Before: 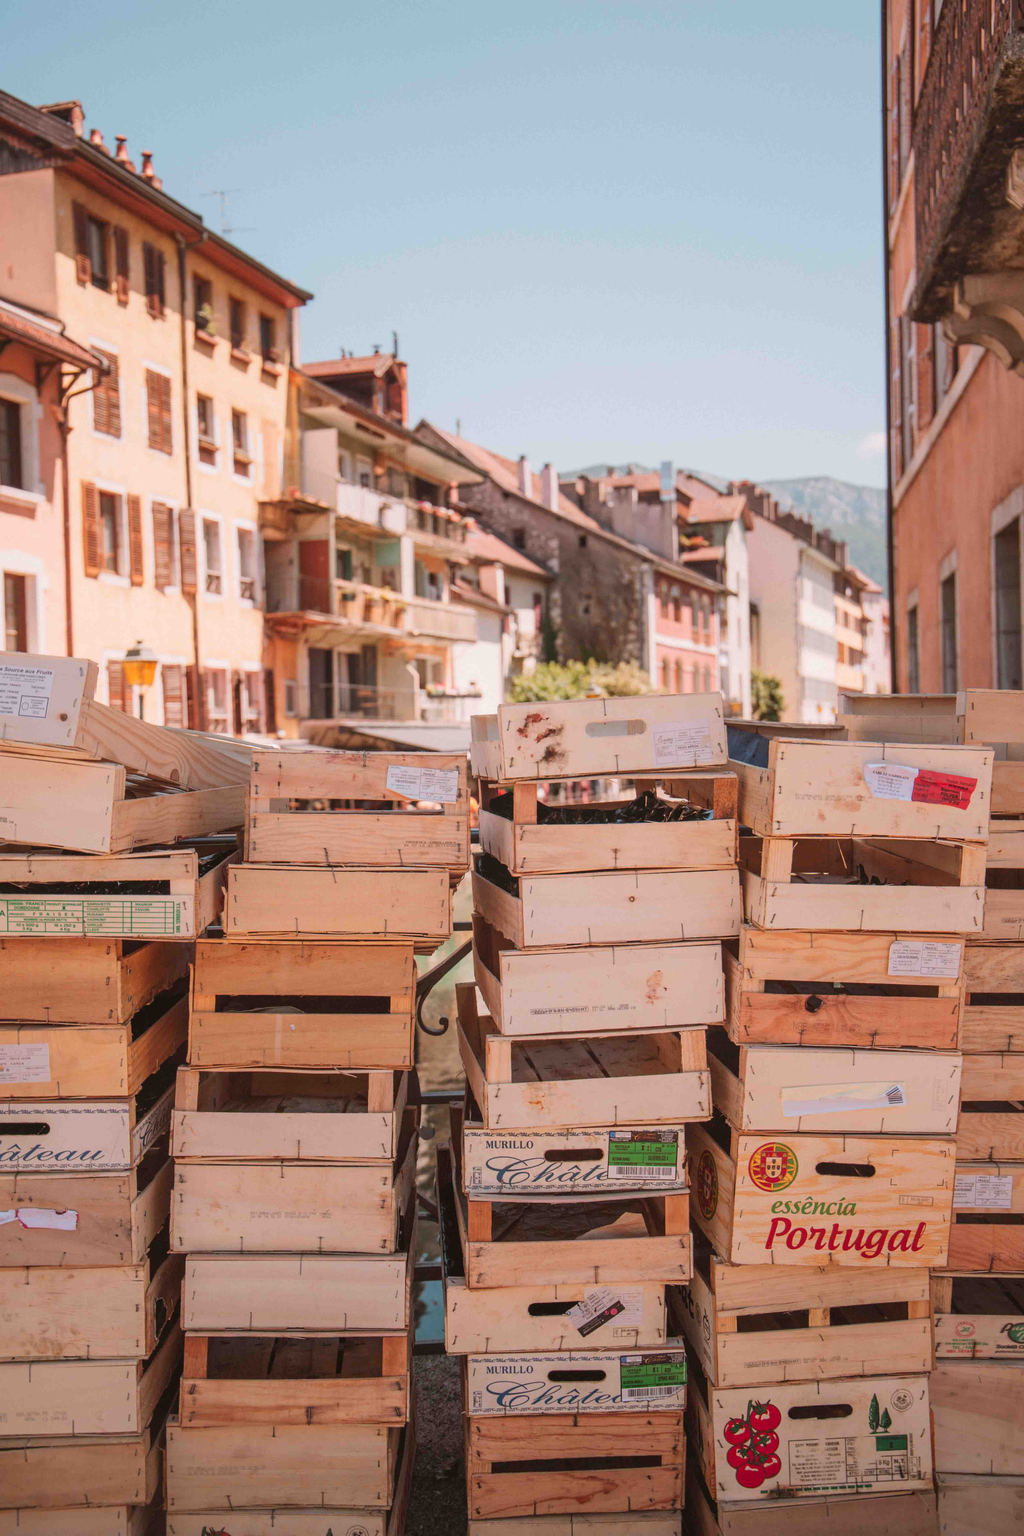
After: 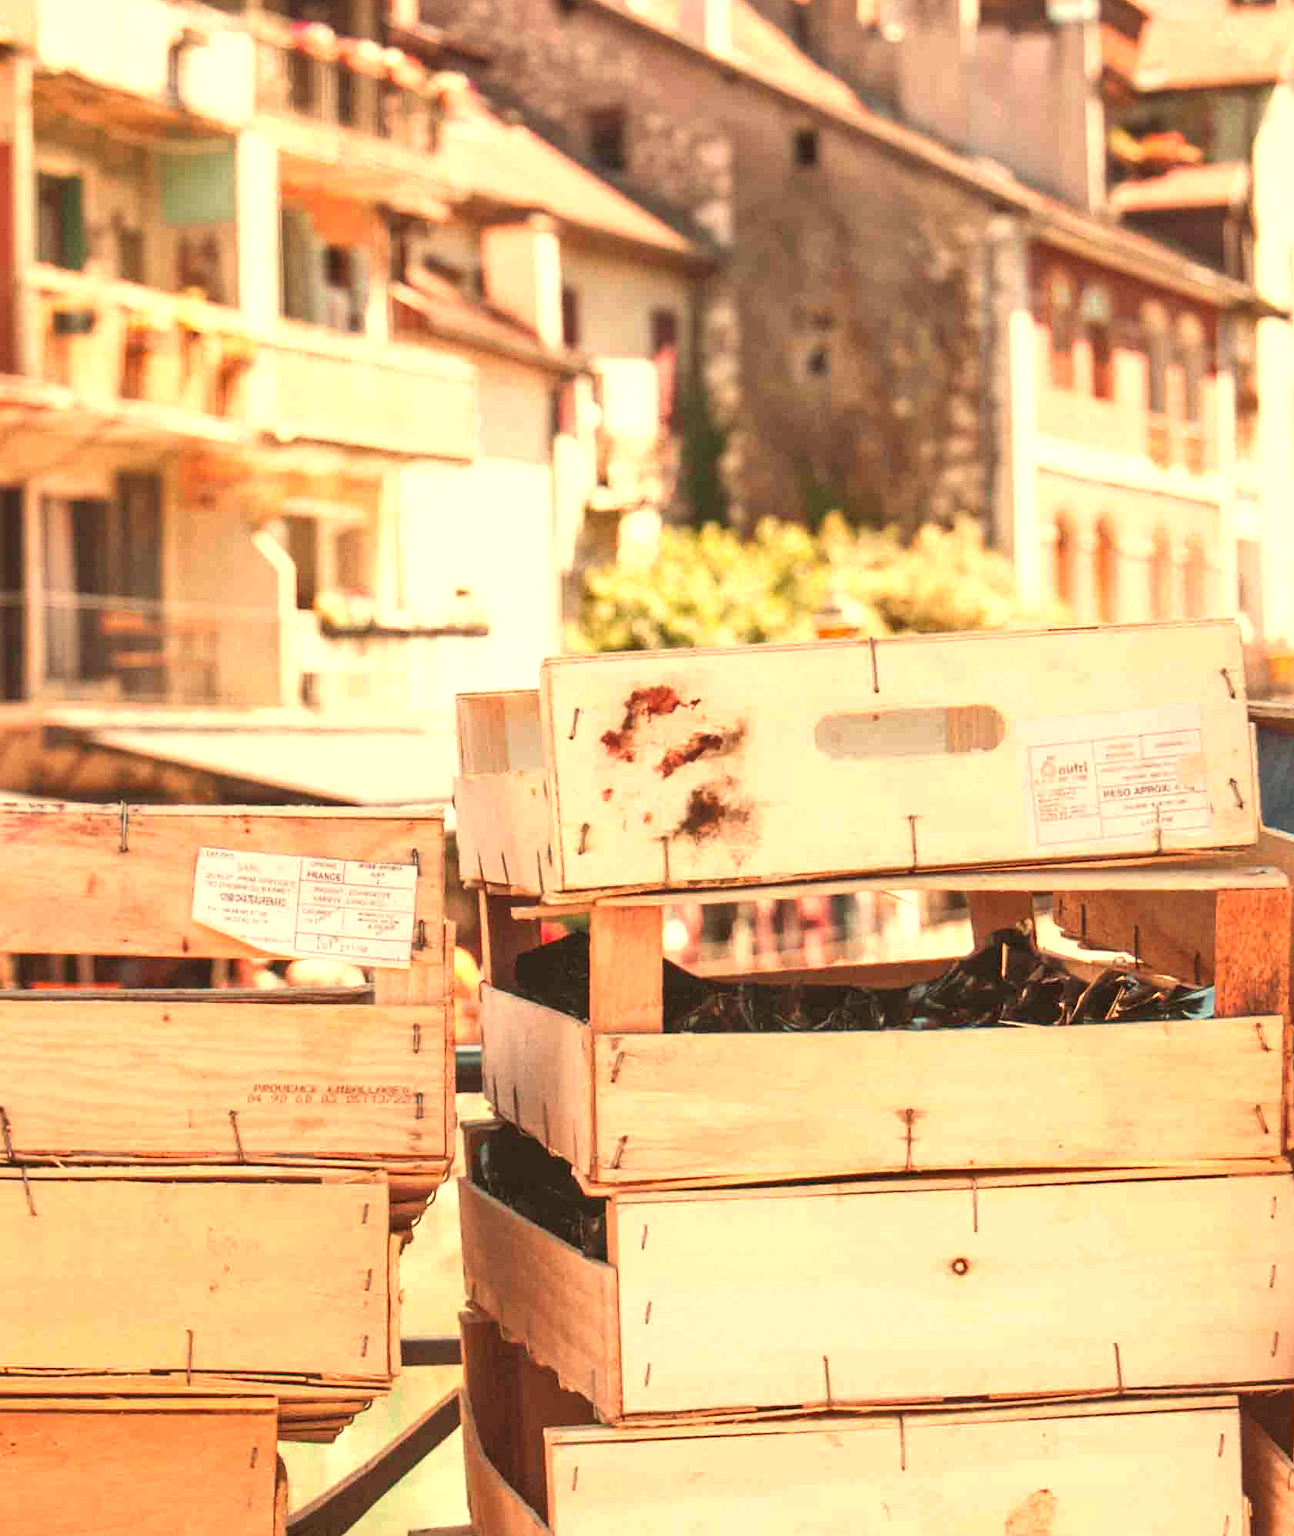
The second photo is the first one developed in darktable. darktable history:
exposure: exposure 1 EV, compensate highlight preservation false
shadows and highlights: shadows 37.27, highlights -28.18, soften with gaussian
crop: left 31.751%, top 32.172%, right 27.8%, bottom 35.83%
white balance: red 1.08, blue 0.791
